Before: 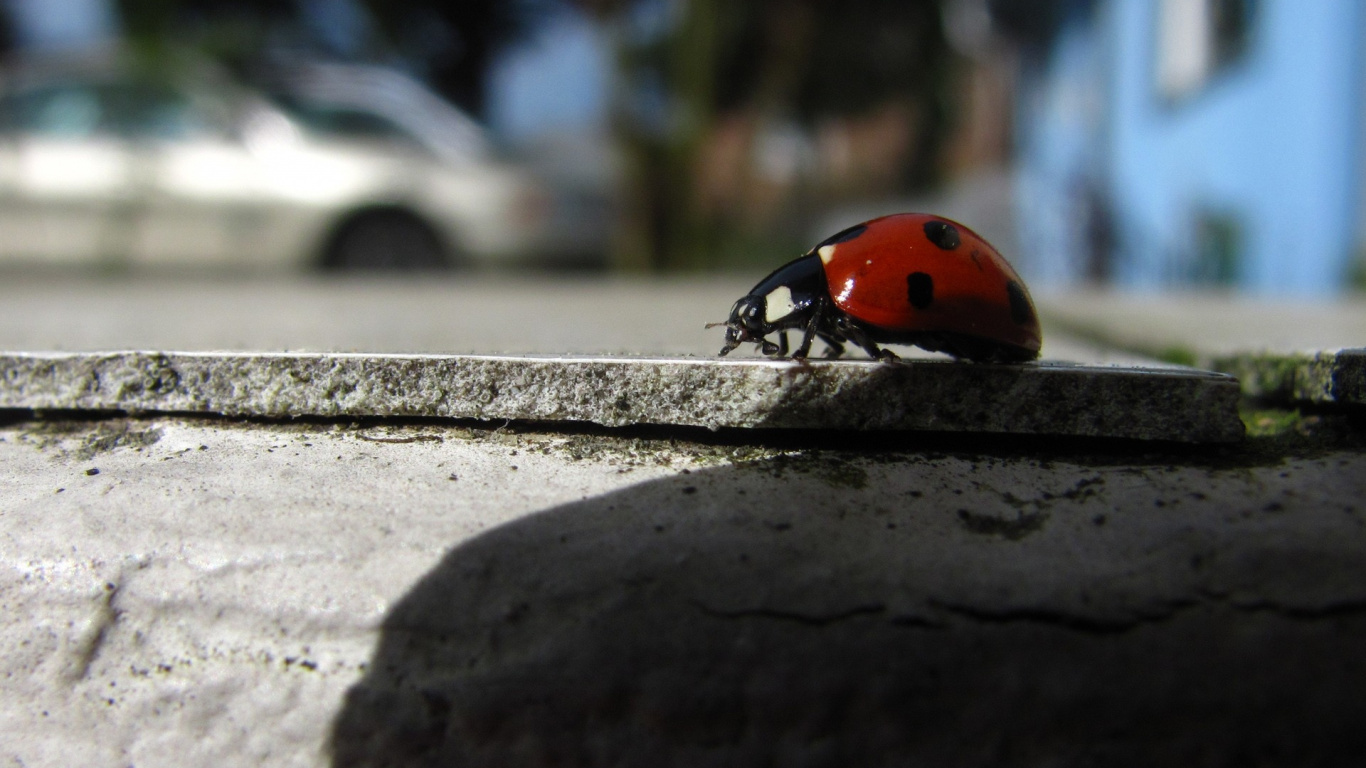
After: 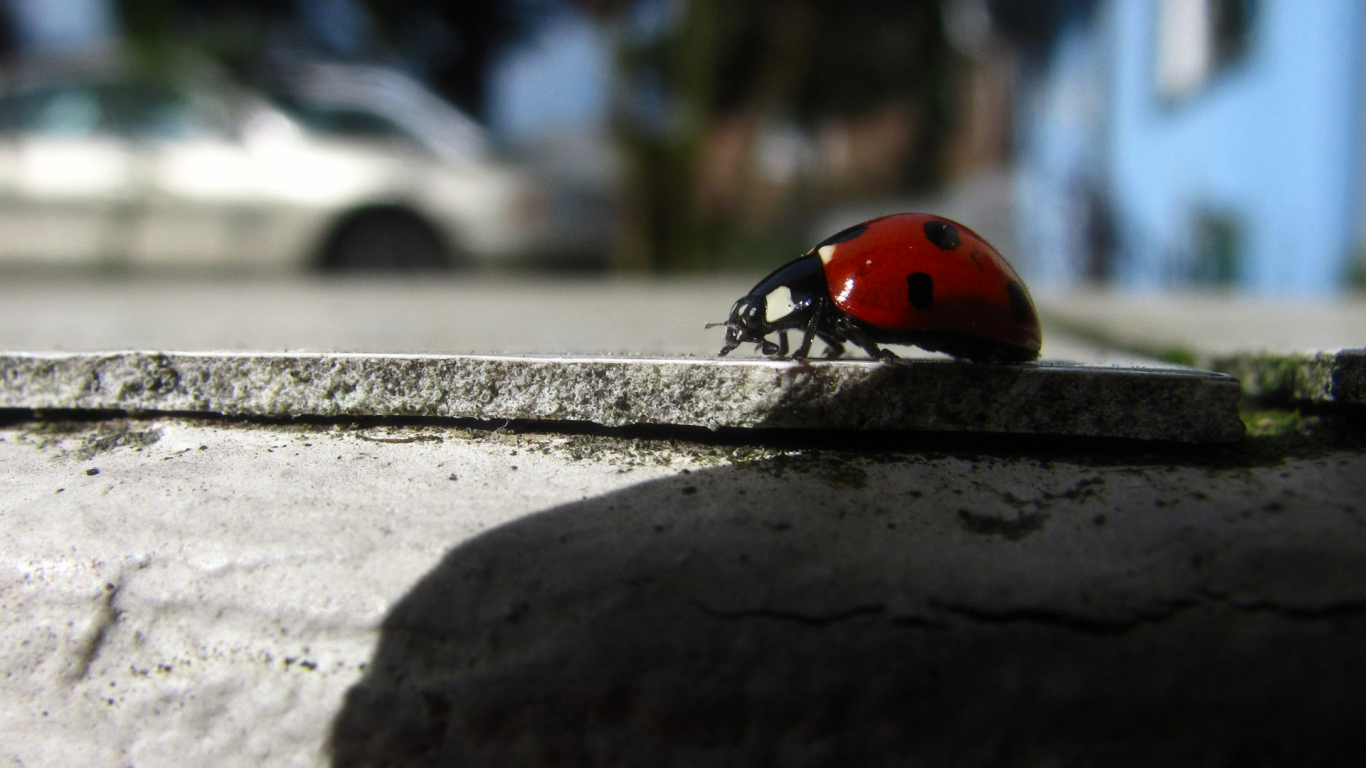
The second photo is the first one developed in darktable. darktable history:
contrast brightness saturation: contrast 0.14
haze removal: strength -0.049, compatibility mode true, adaptive false
